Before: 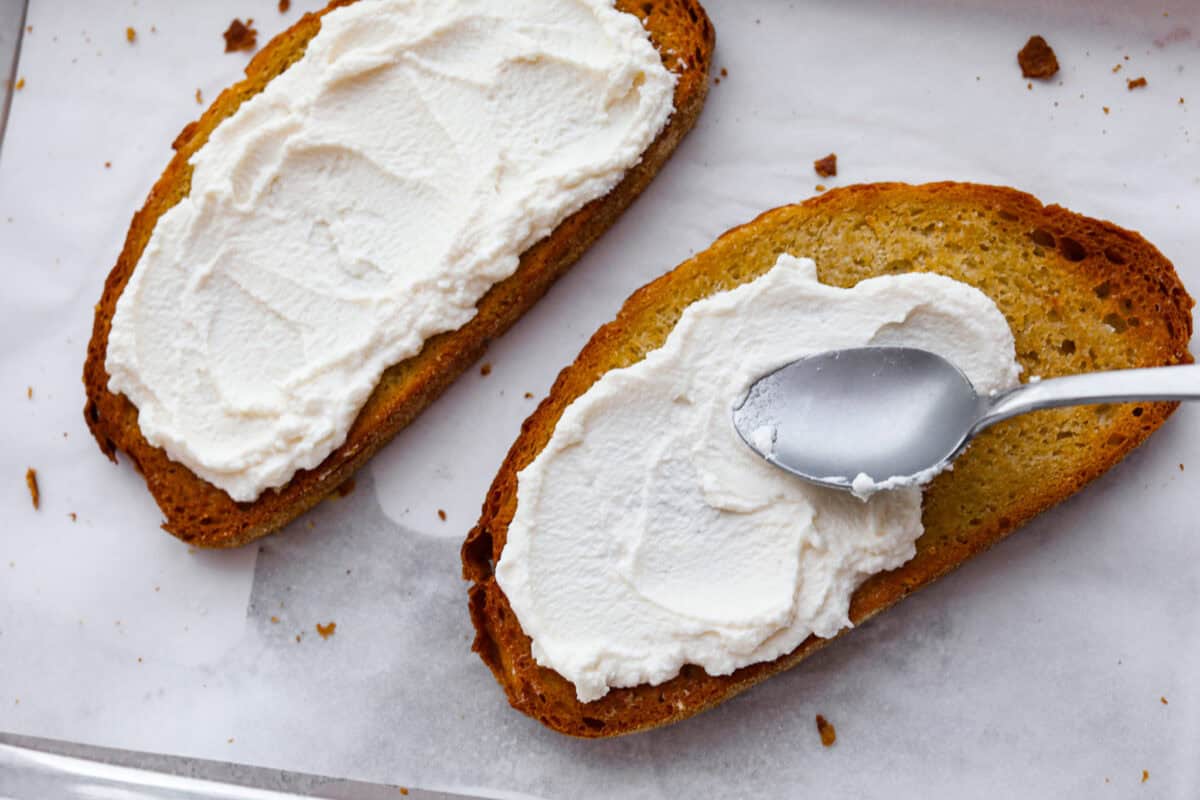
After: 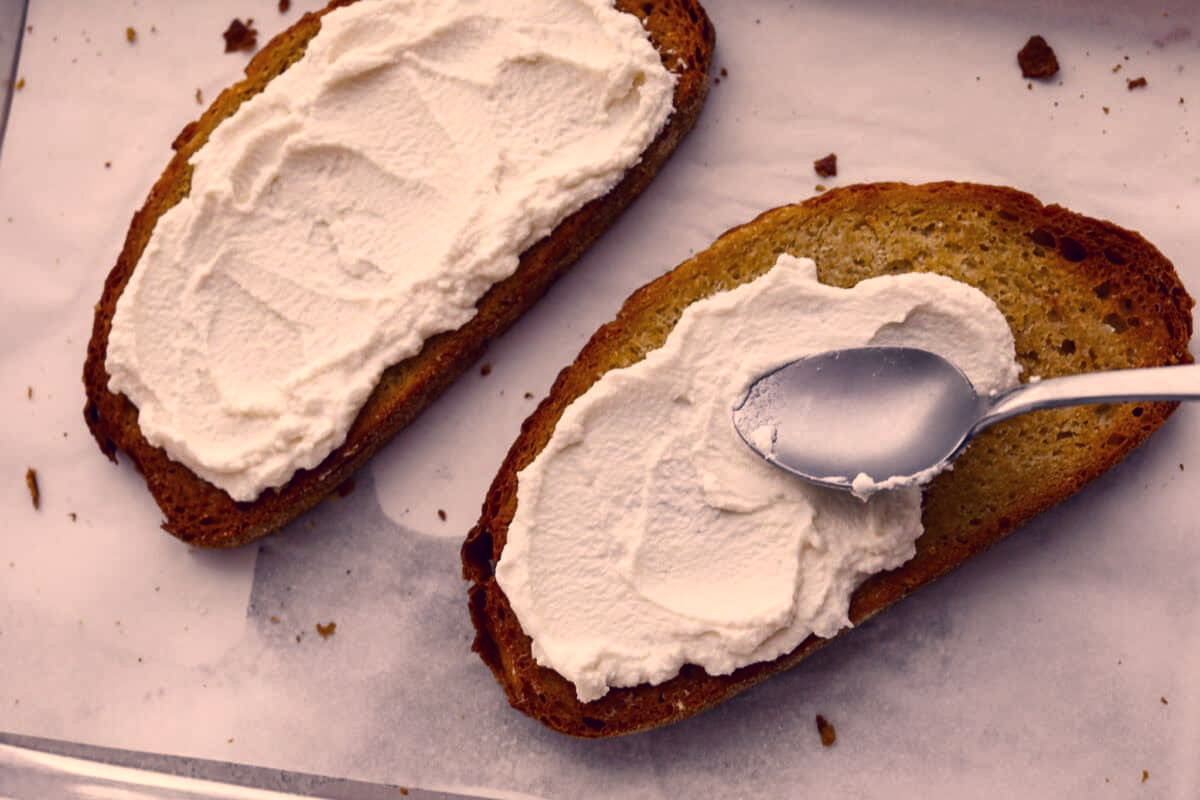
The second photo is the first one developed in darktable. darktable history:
color correction: highlights a* 19.59, highlights b* 27.49, shadows a* 3.46, shadows b* -17.28, saturation 0.73
contrast brightness saturation: brightness -0.2, saturation 0.08
